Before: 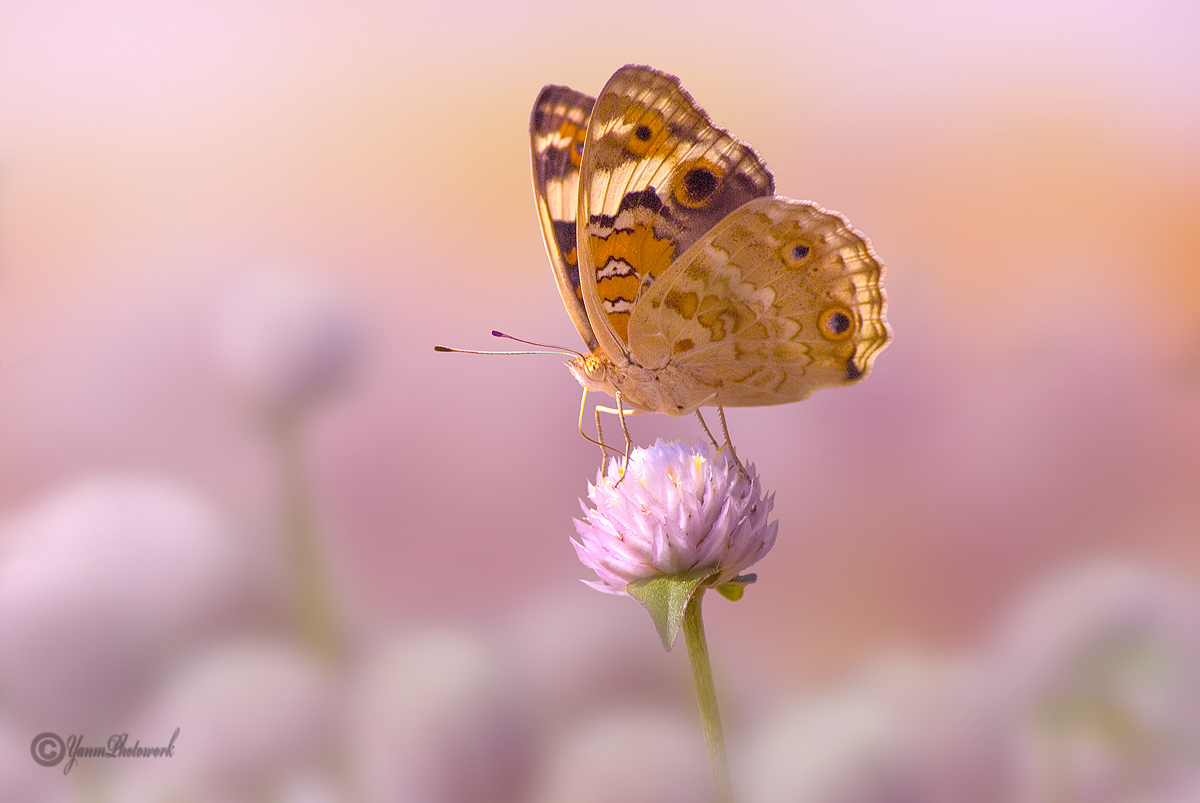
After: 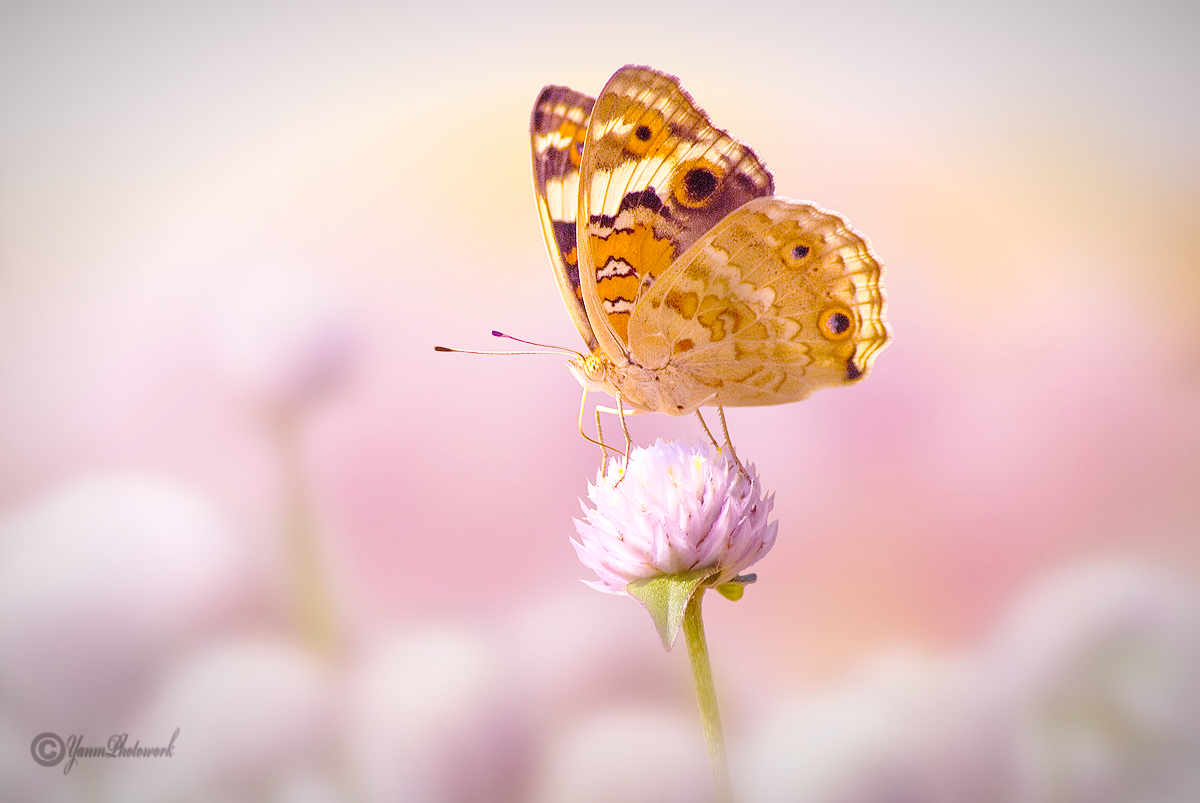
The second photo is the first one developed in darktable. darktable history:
base curve: curves: ch0 [(0, 0) (0.028, 0.03) (0.121, 0.232) (0.46, 0.748) (0.859, 0.968) (1, 1)], preserve colors none
vignetting: fall-off radius 59.76%, automatic ratio true
exposure: compensate highlight preservation false
